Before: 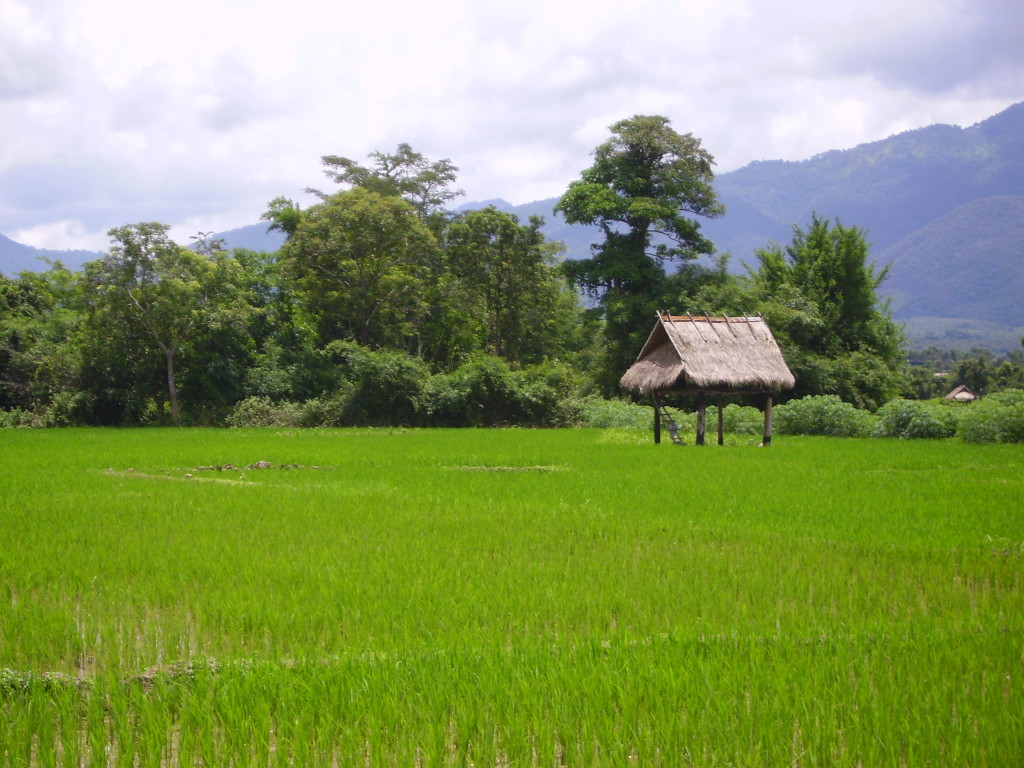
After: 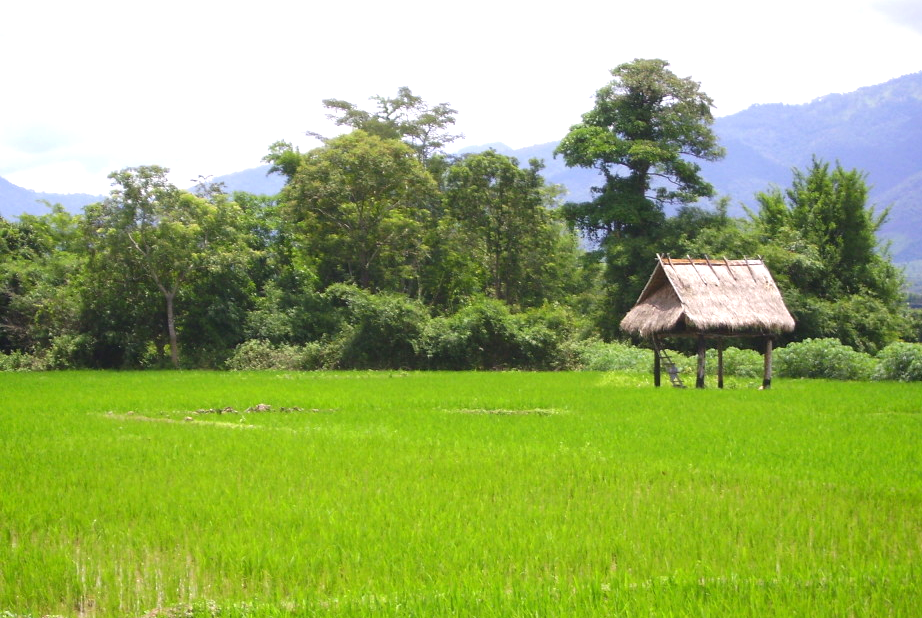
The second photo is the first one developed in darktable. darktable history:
exposure: black level correction 0, exposure 0.693 EV, compensate highlight preservation false
crop: top 7.427%, right 9.901%, bottom 12.013%
